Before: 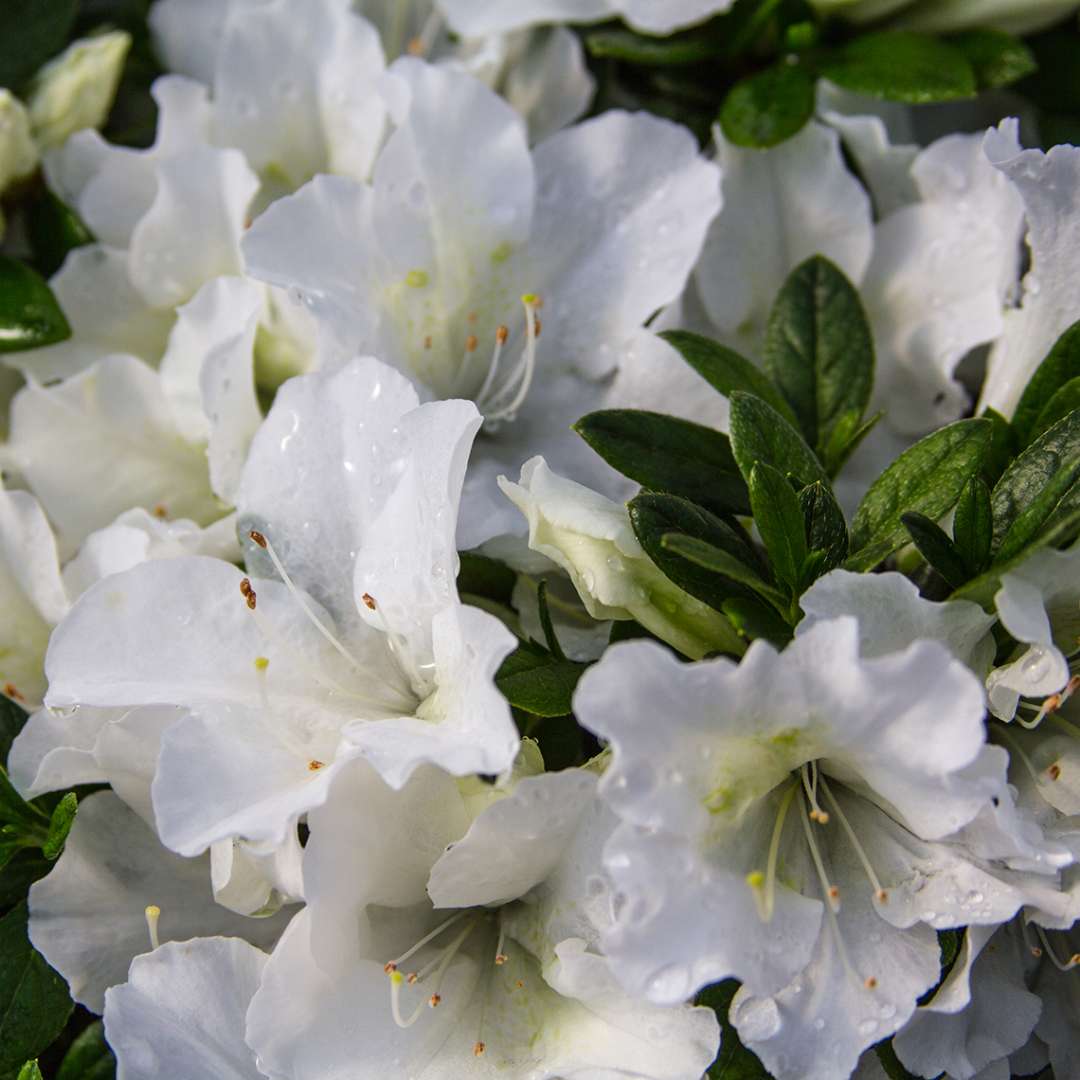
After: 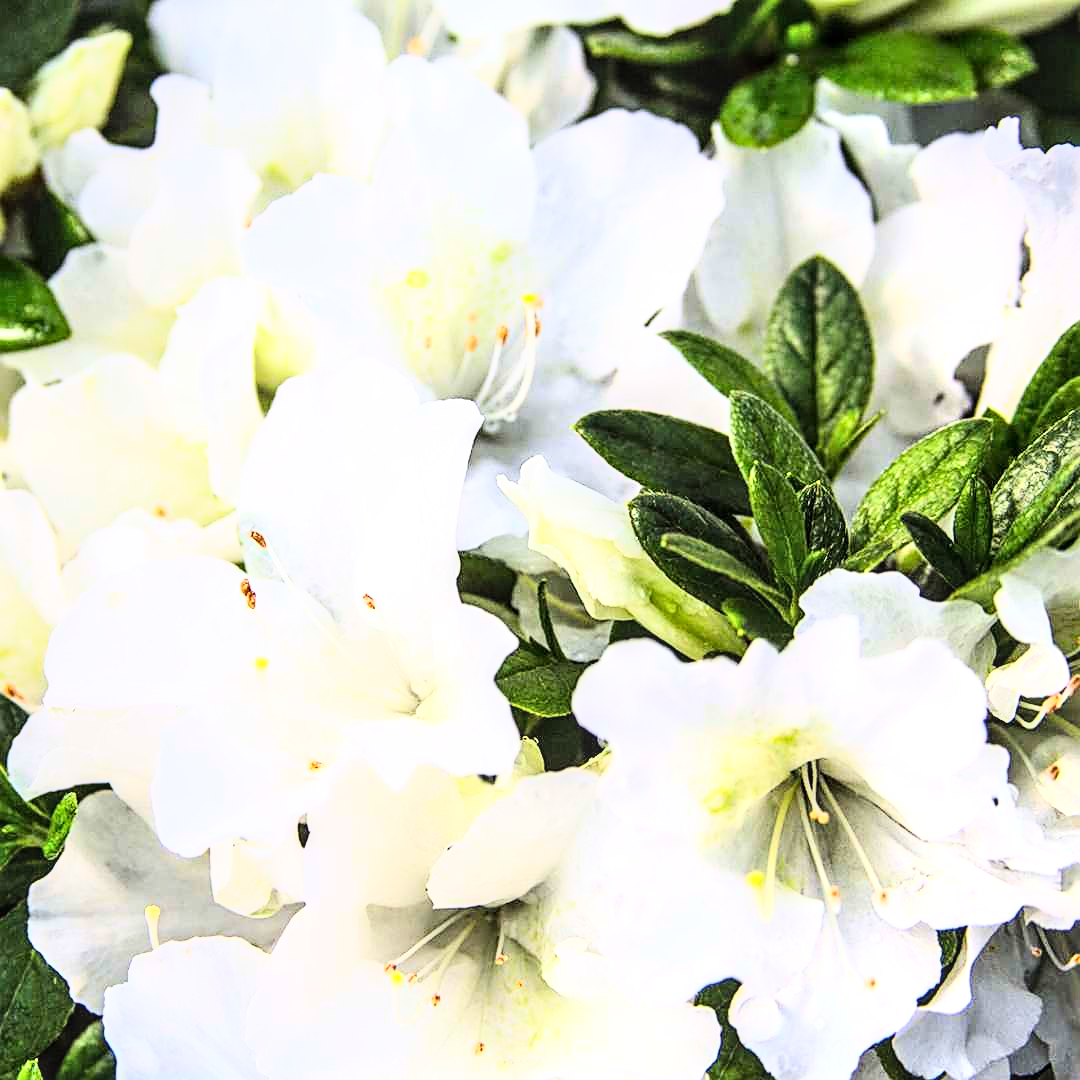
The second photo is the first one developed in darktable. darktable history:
base curve: curves: ch0 [(0, 0) (0.007, 0.004) (0.027, 0.03) (0.046, 0.07) (0.207, 0.54) (0.442, 0.872) (0.673, 0.972) (1, 1)]
exposure: black level correction 0, exposure 1.107 EV, compensate highlight preservation false
local contrast: detail 130%
sharpen: on, module defaults
